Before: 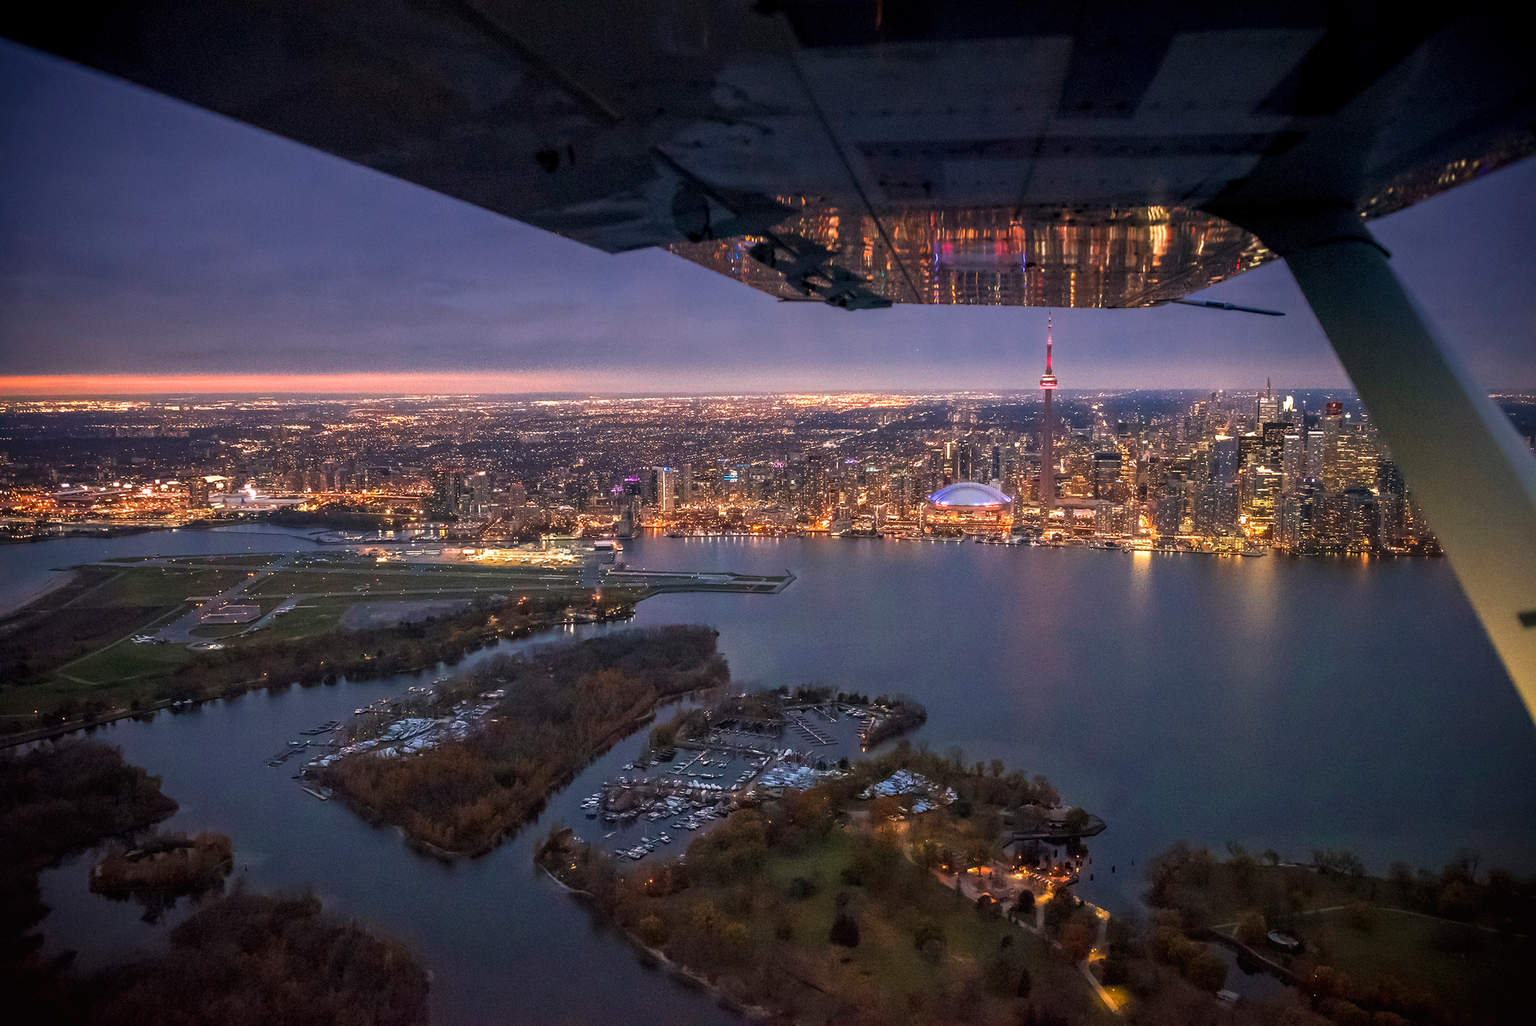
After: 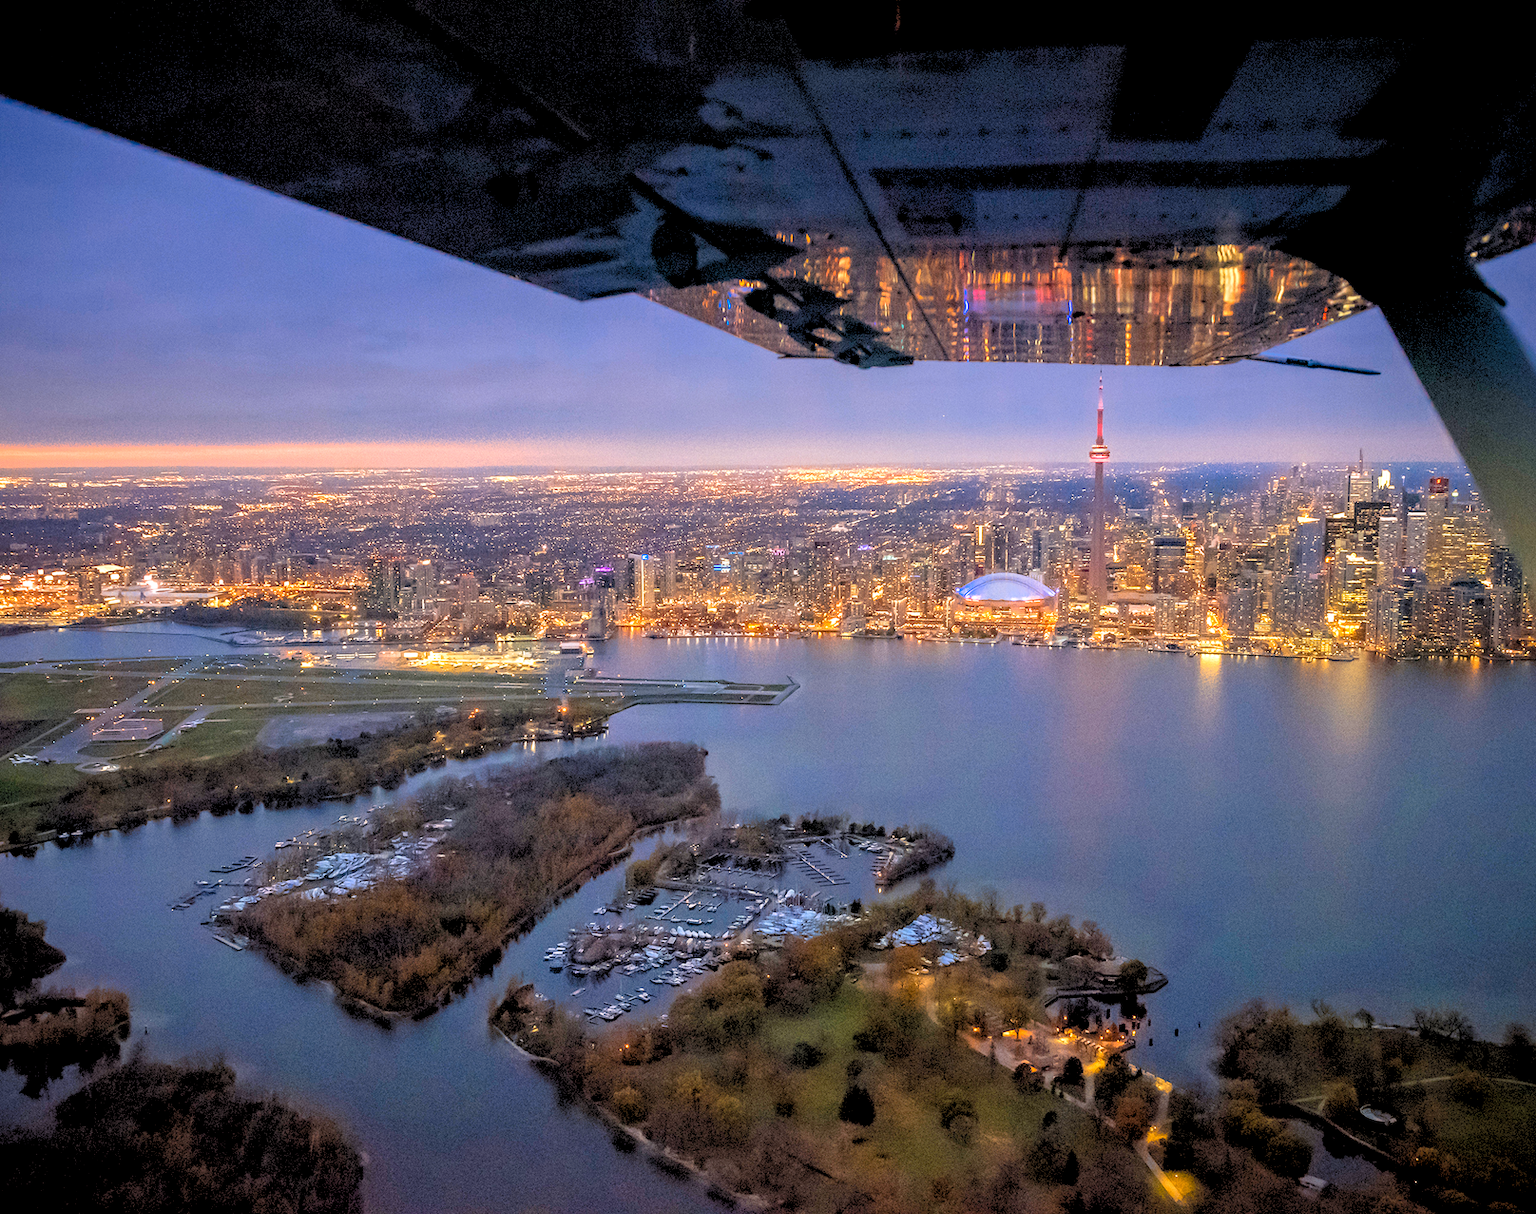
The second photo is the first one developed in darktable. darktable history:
crop: left 8.026%, right 7.374%
levels: levels [0.072, 0.414, 0.976]
color contrast: green-magenta contrast 0.8, blue-yellow contrast 1.1, unbound 0
